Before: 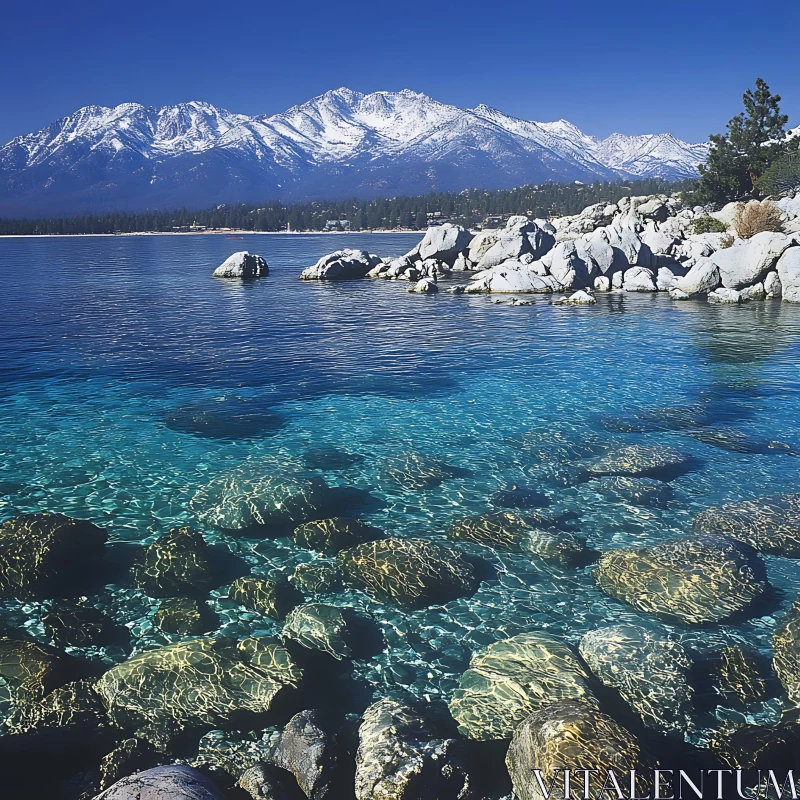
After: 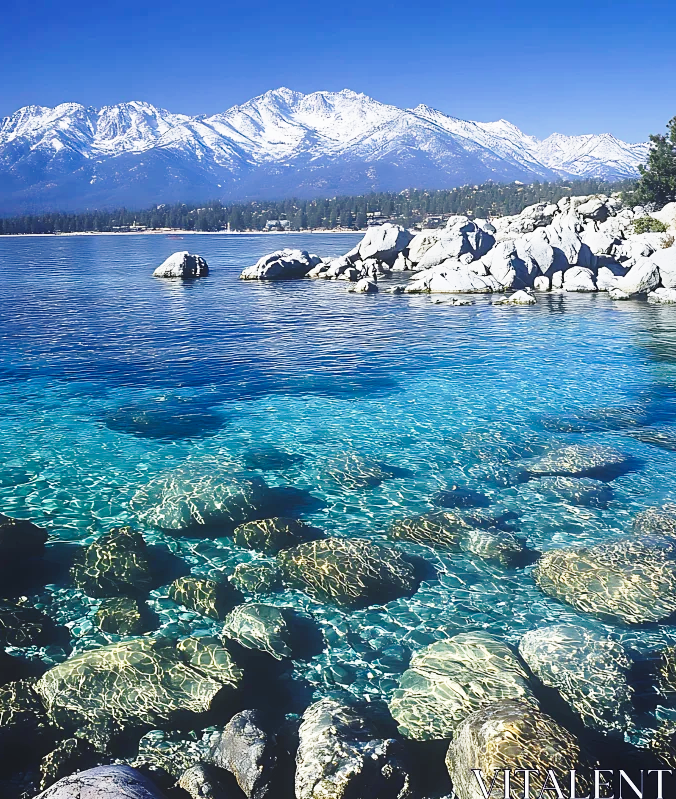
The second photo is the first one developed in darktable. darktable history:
crop: left 7.553%, right 7.872%
base curve: curves: ch0 [(0, 0) (0.028, 0.03) (0.121, 0.232) (0.46, 0.748) (0.859, 0.968) (1, 1)], preserve colors none
